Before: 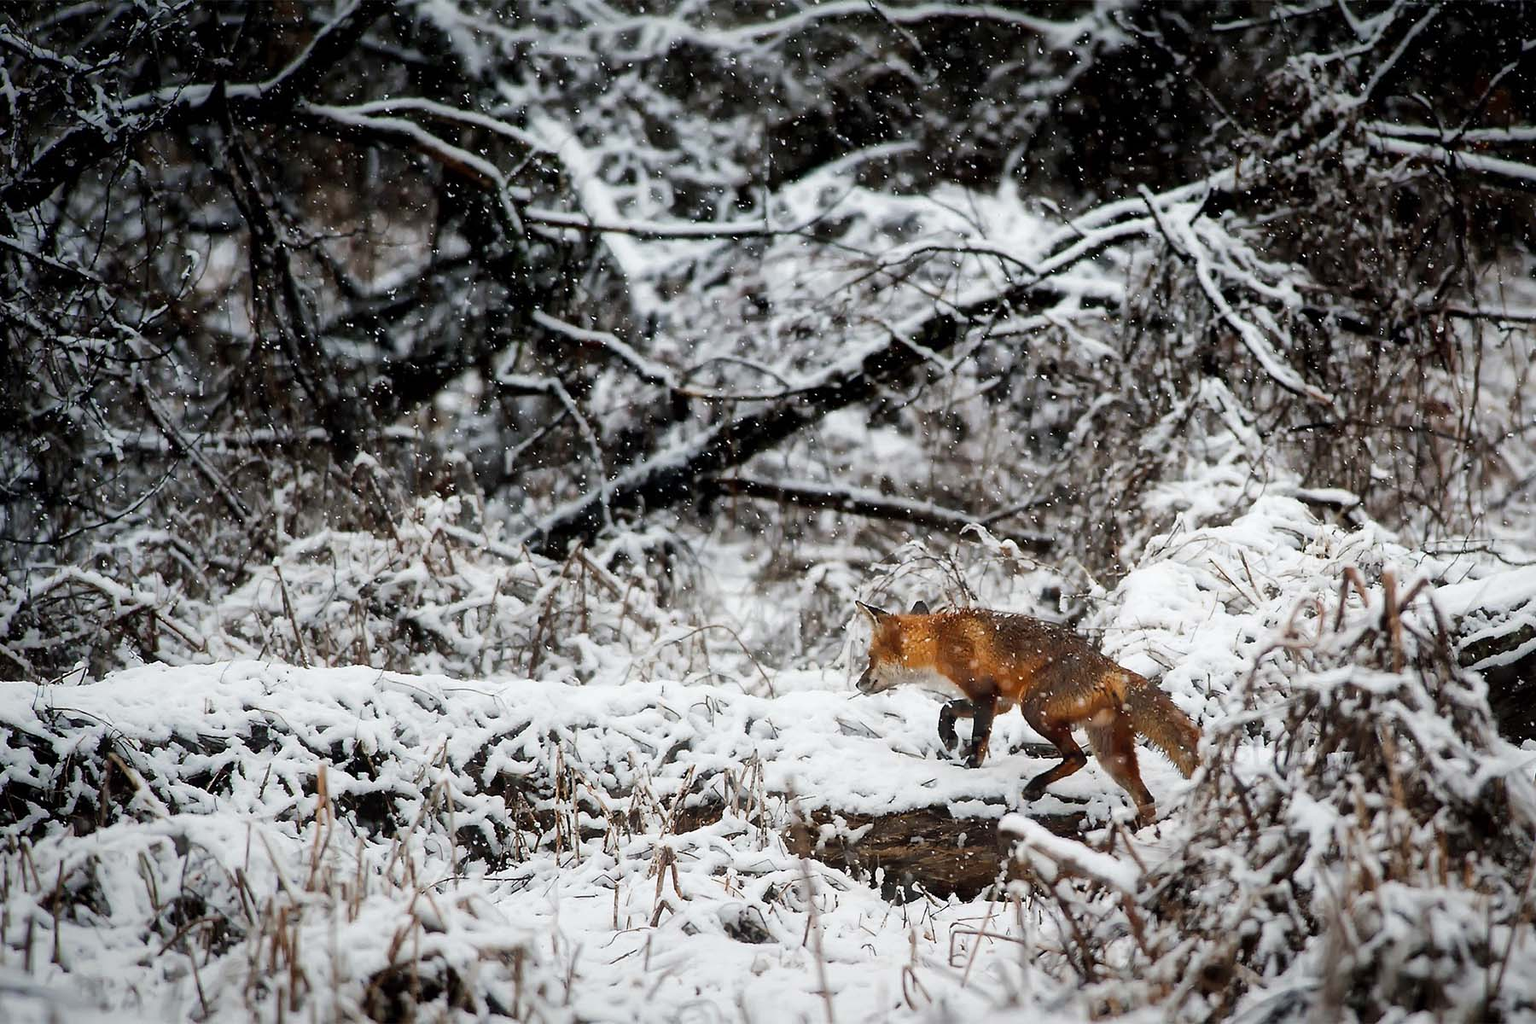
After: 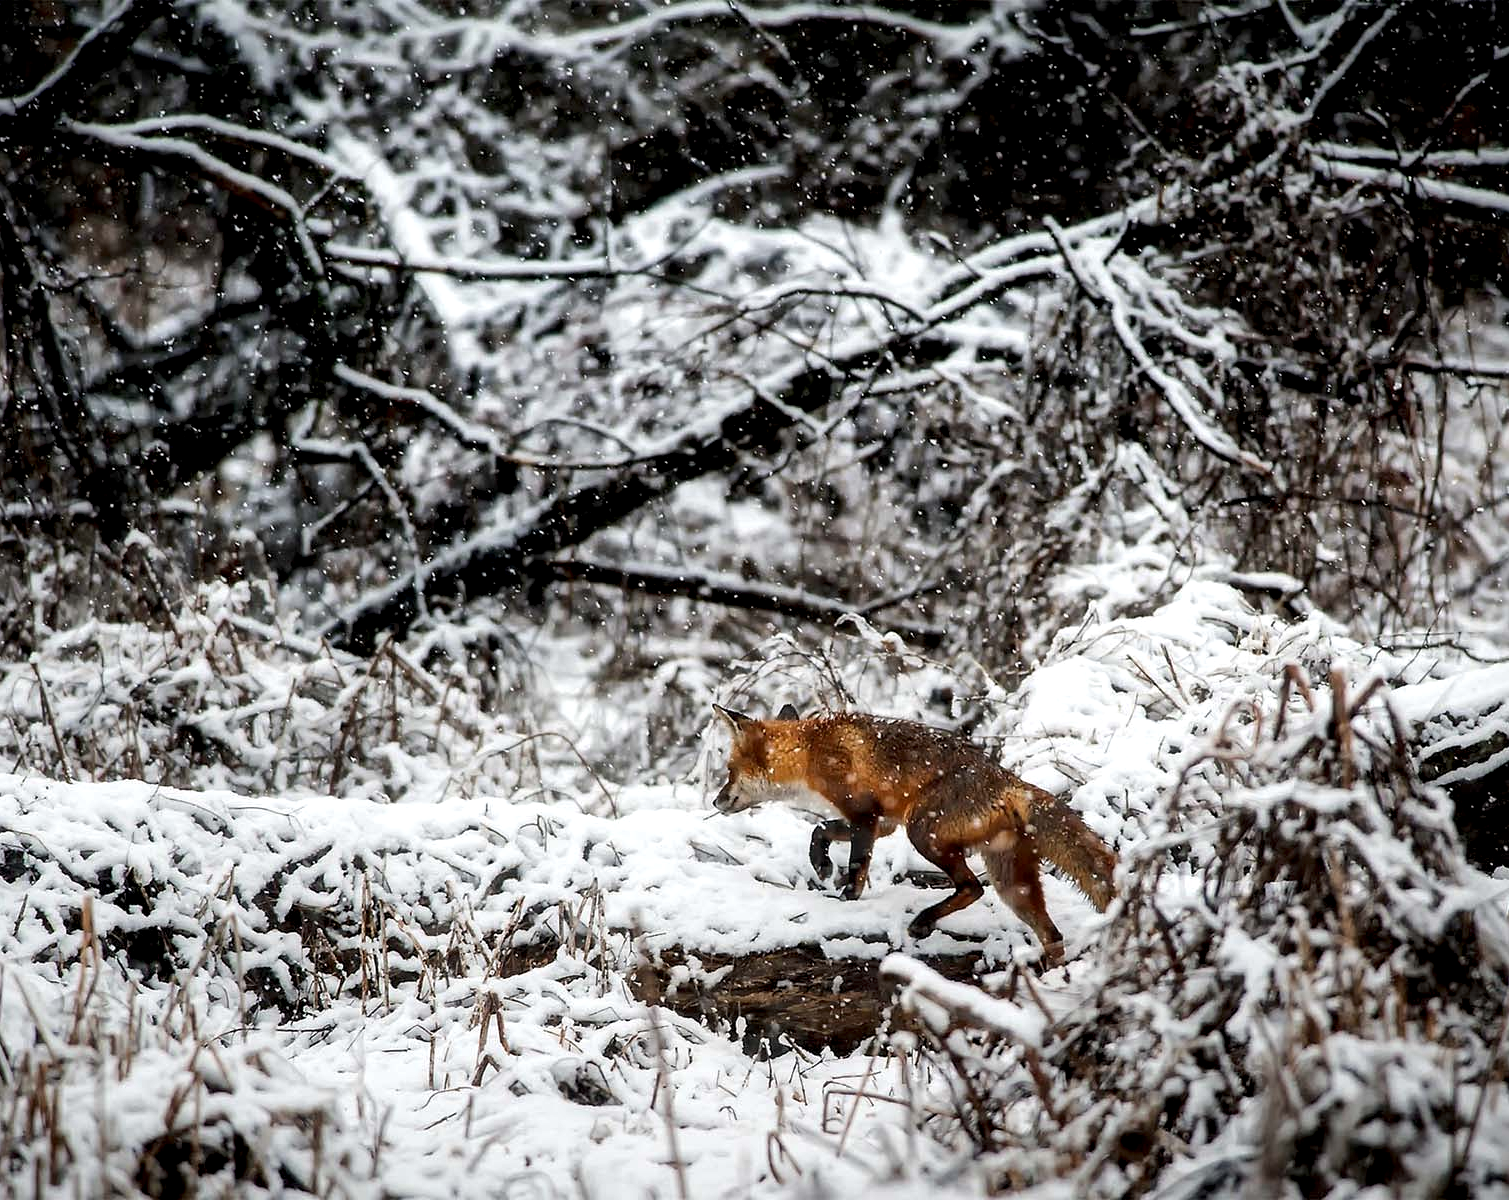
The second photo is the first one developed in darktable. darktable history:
local contrast: detail 135%, midtone range 0.75
crop: left 16.145%
